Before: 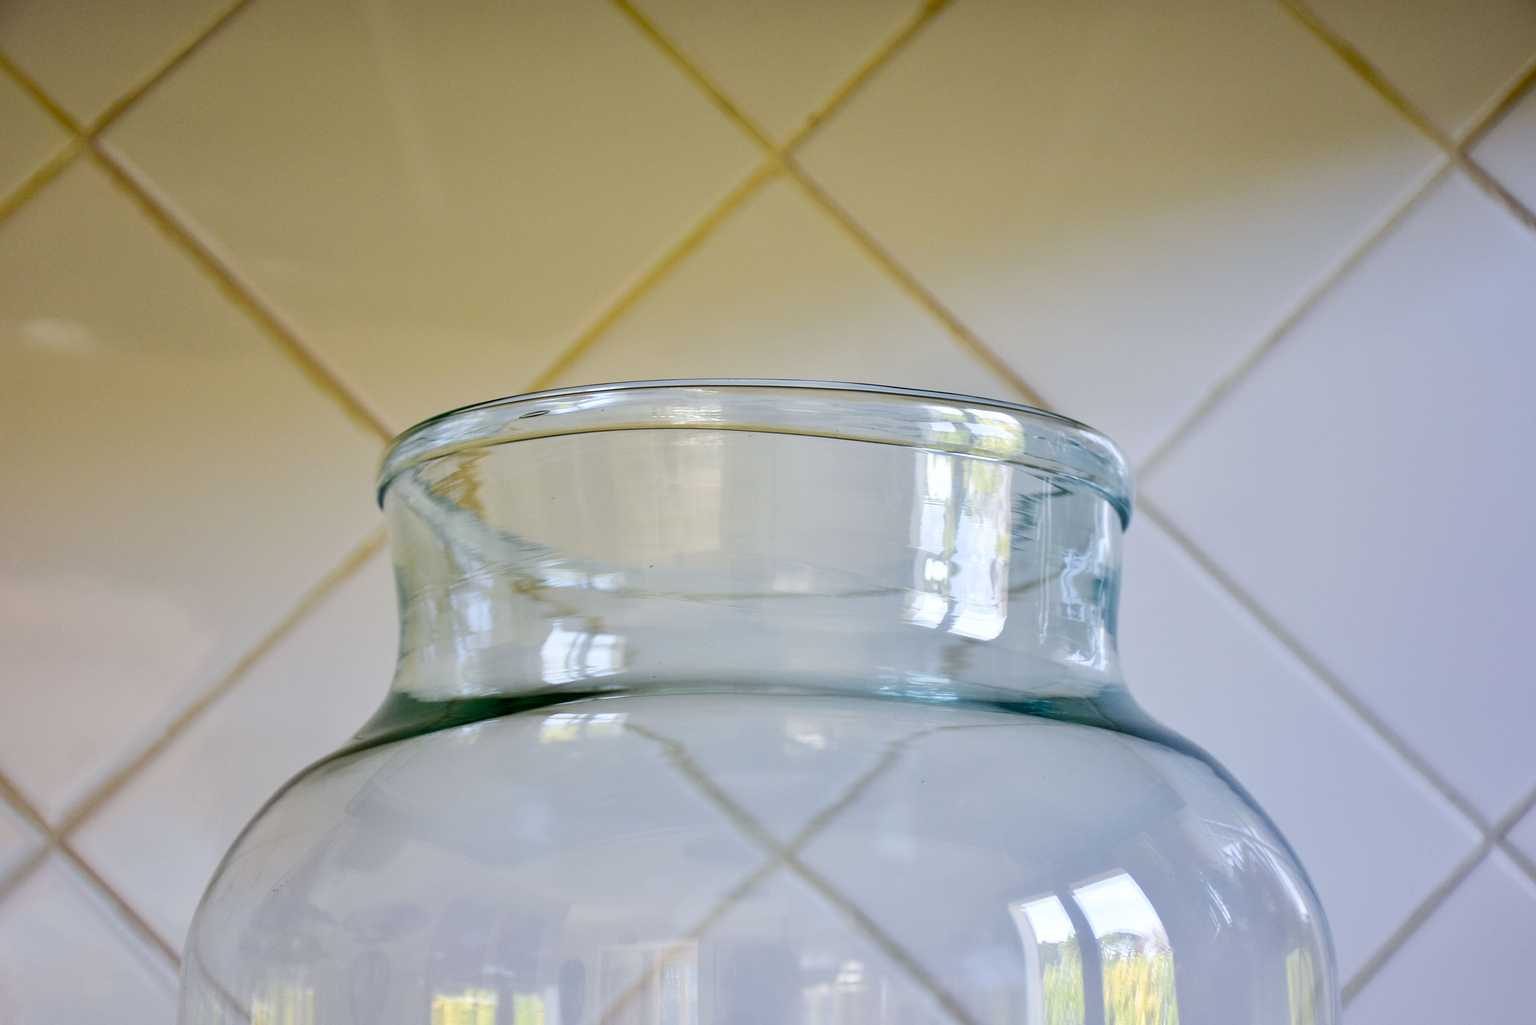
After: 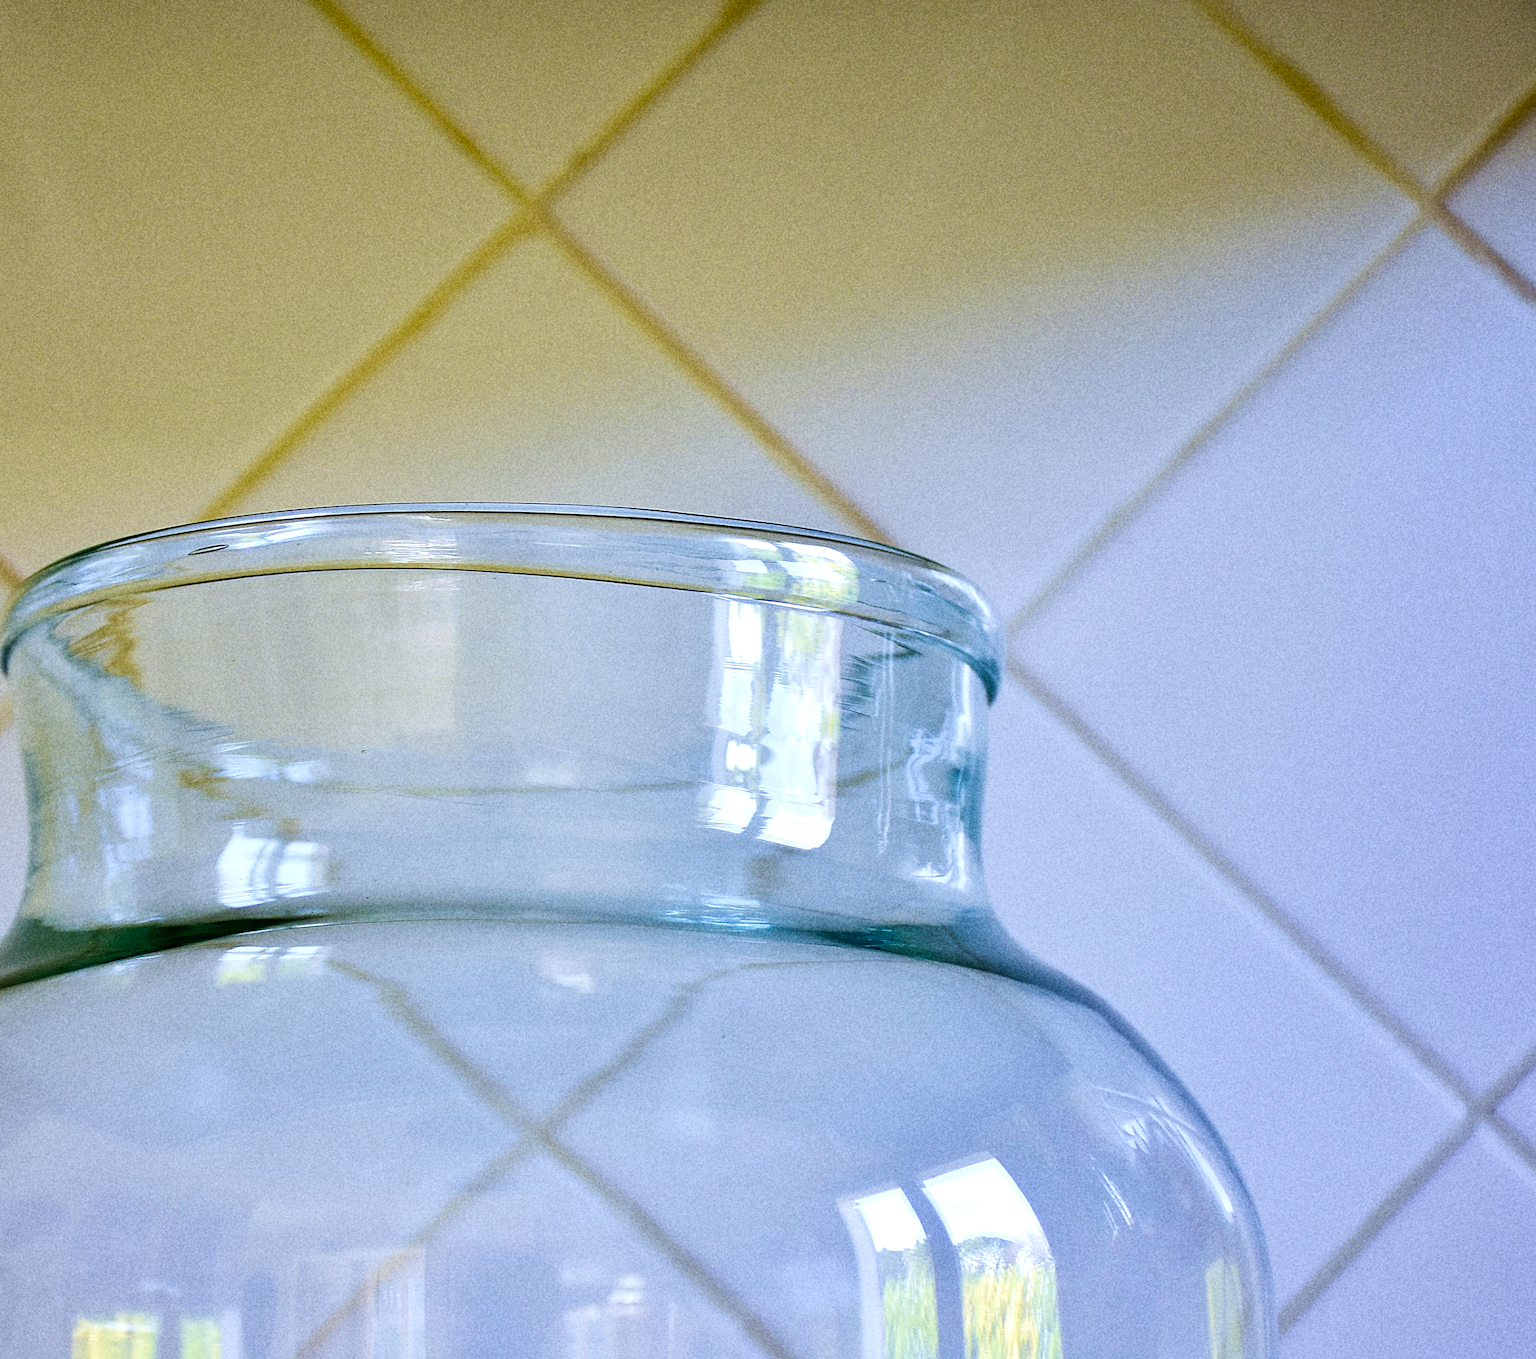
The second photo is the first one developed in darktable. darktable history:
white balance: red 0.954, blue 1.079
exposure: exposure 0.2 EV, compensate highlight preservation false
sharpen: amount 1
color balance rgb: shadows fall-off 101%, linear chroma grading › mid-tones 7.63%, perceptual saturation grading › mid-tones 11.68%, mask middle-gray fulcrum 22.45%, global vibrance 10.11%, saturation formula JzAzBz (2021)
crop and rotate: left 24.6%
grain: coarseness 11.82 ISO, strength 36.67%, mid-tones bias 74.17%
velvia: on, module defaults
